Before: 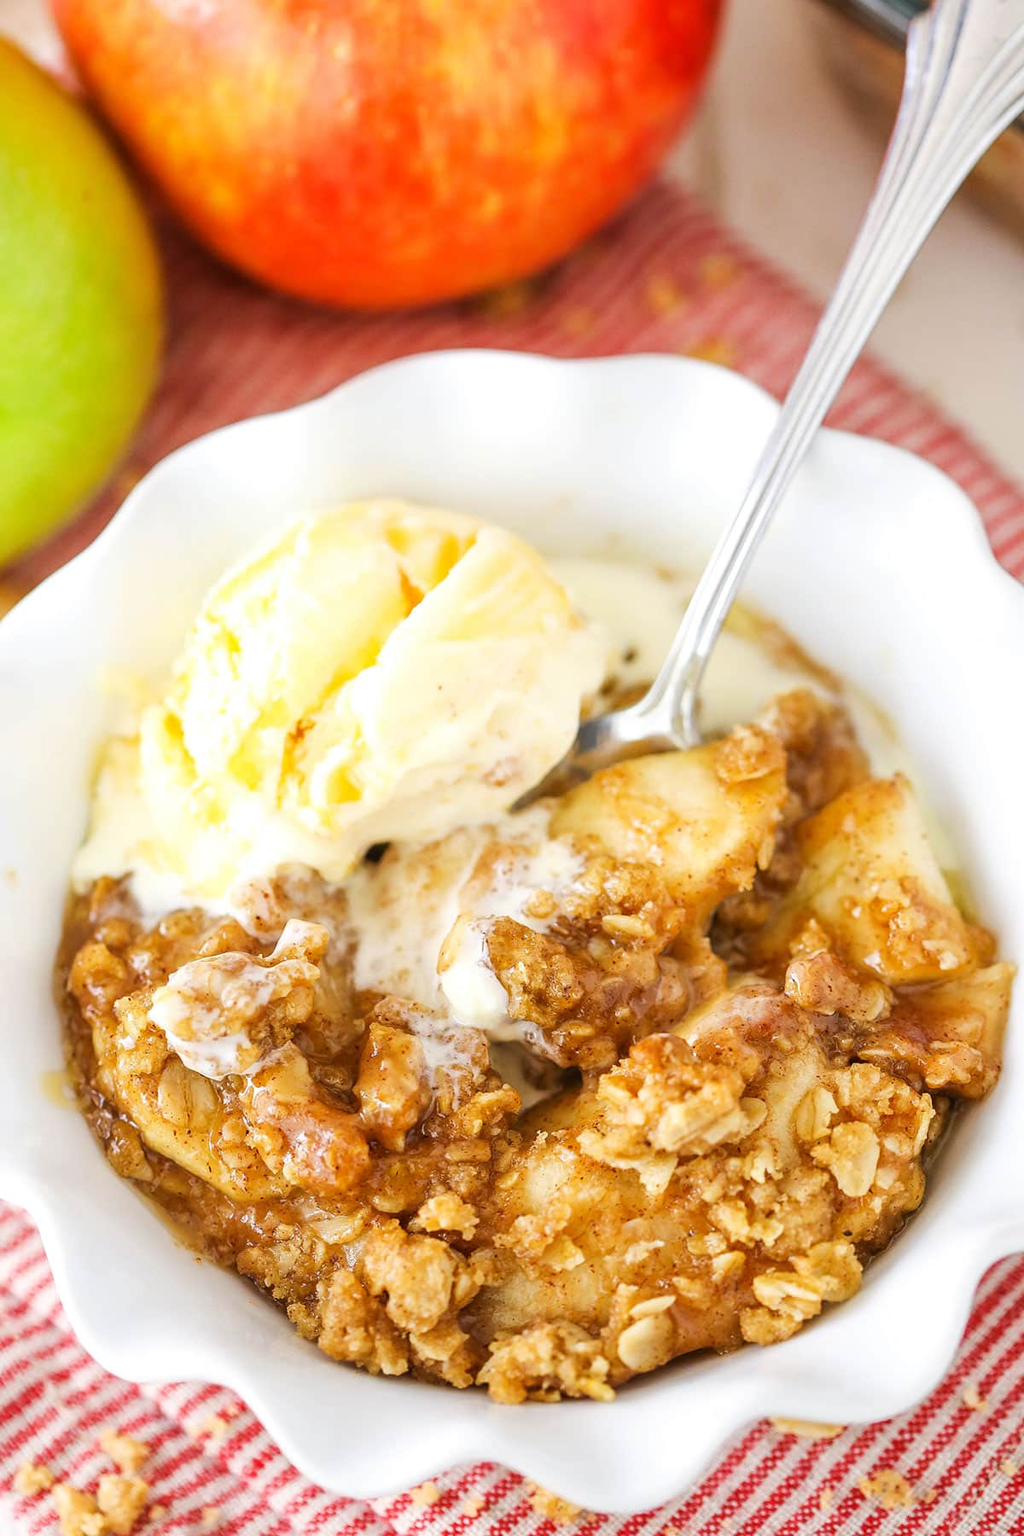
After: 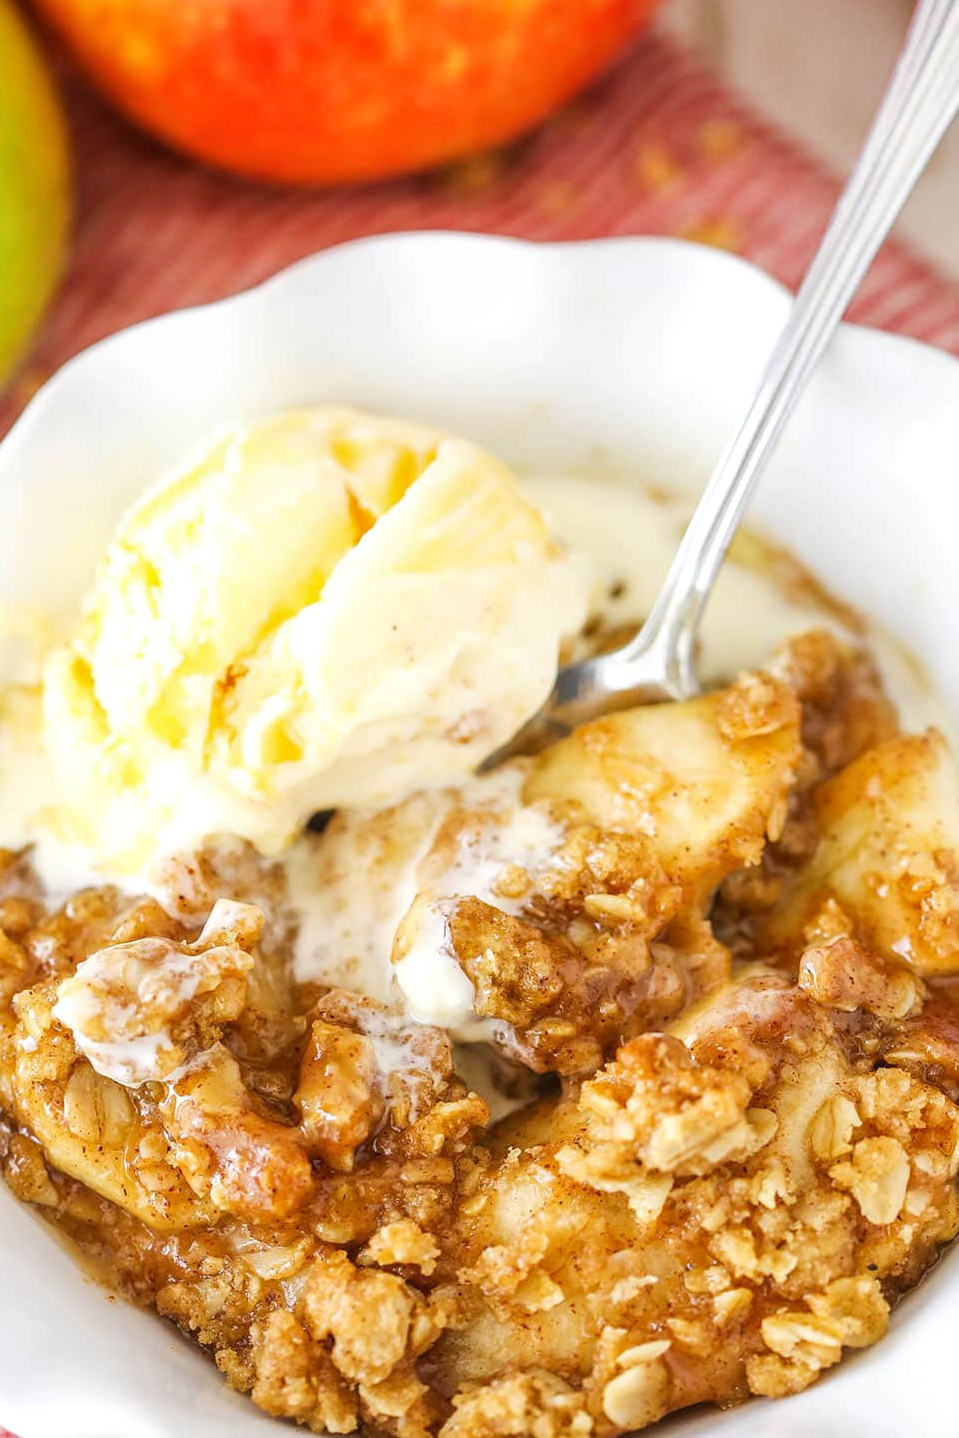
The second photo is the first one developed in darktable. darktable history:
crop and rotate: left 10.108%, top 9.933%, right 9.908%, bottom 10.169%
local contrast: detail 113%
